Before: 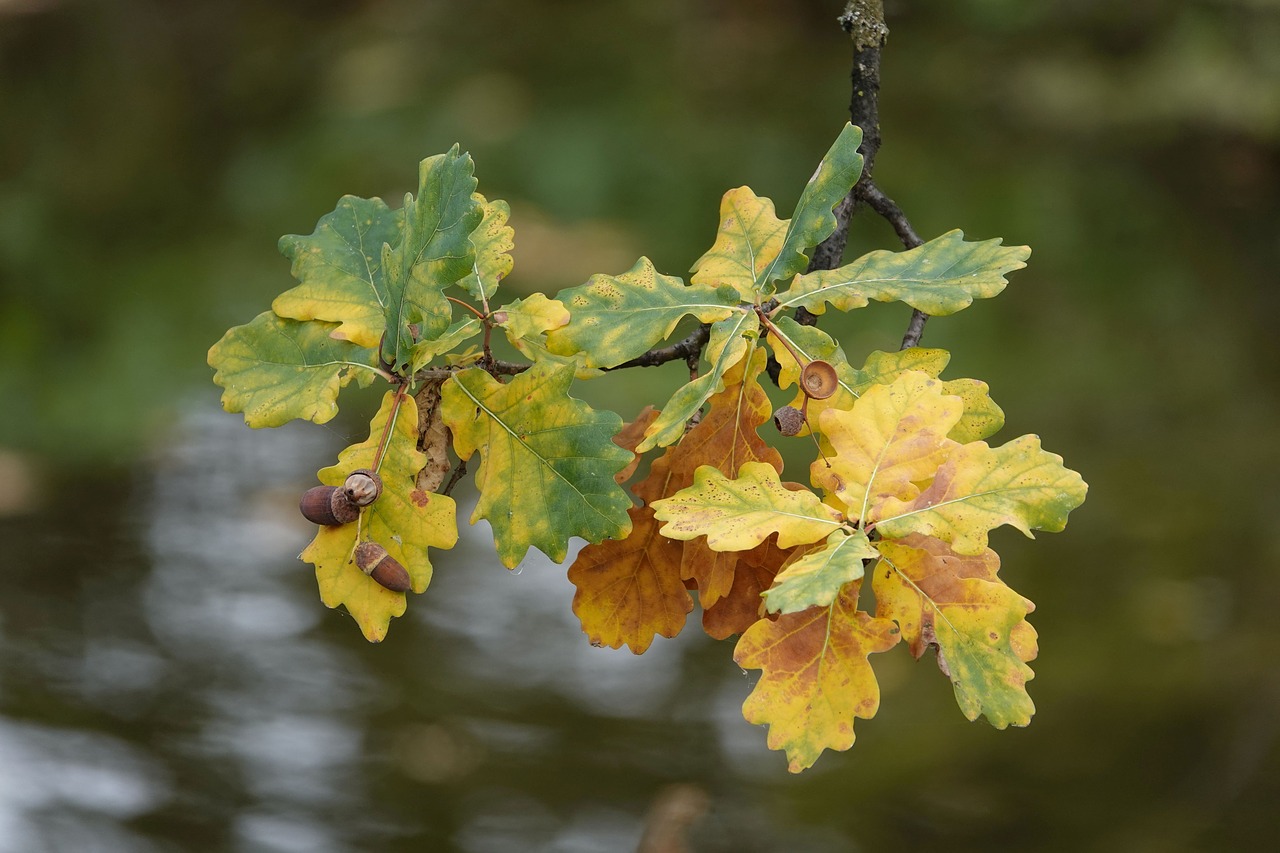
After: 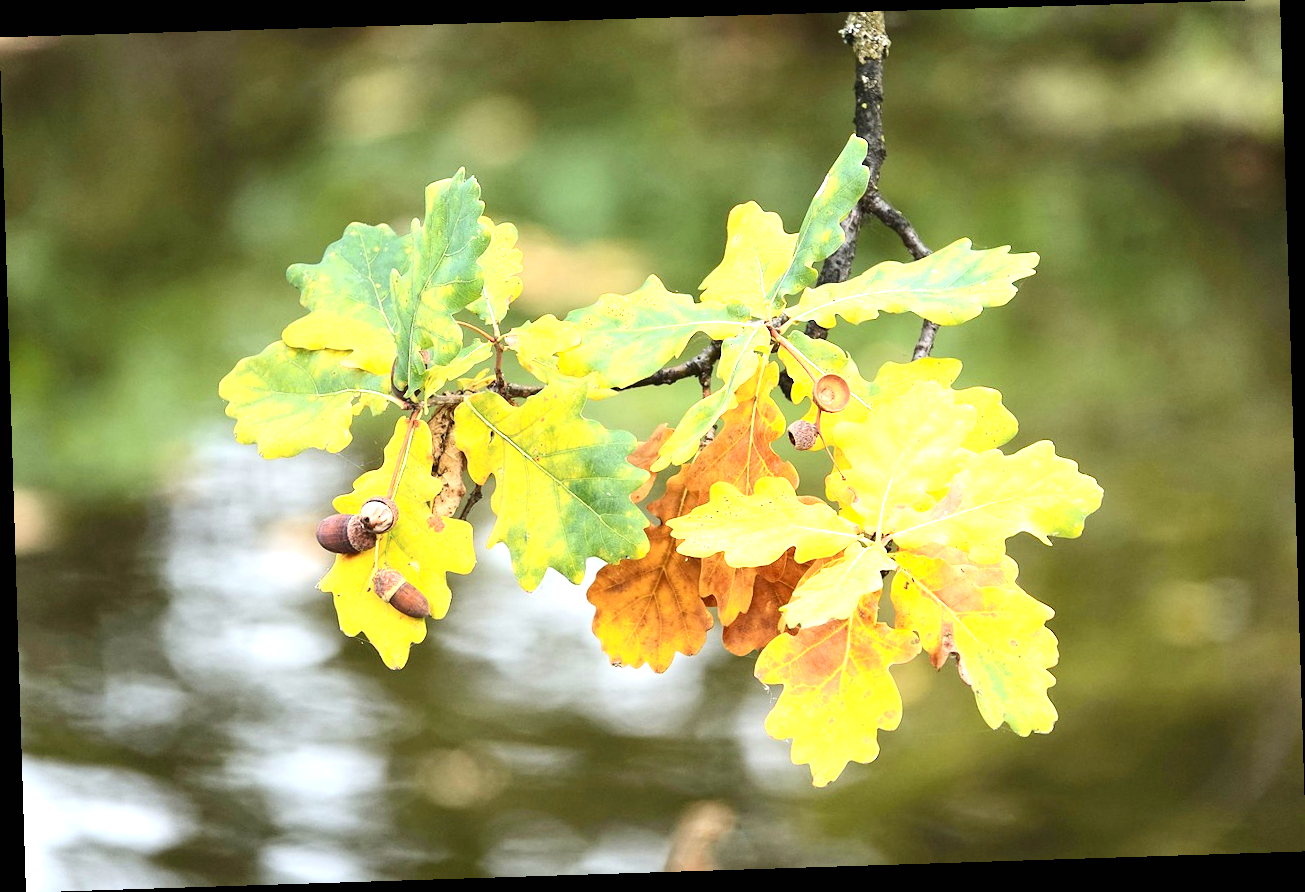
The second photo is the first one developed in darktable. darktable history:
contrast brightness saturation: contrast 0.22
exposure: black level correction 0, exposure 1.75 EV, compensate exposure bias true, compensate highlight preservation false
rotate and perspective: rotation -1.77°, lens shift (horizontal) 0.004, automatic cropping off
